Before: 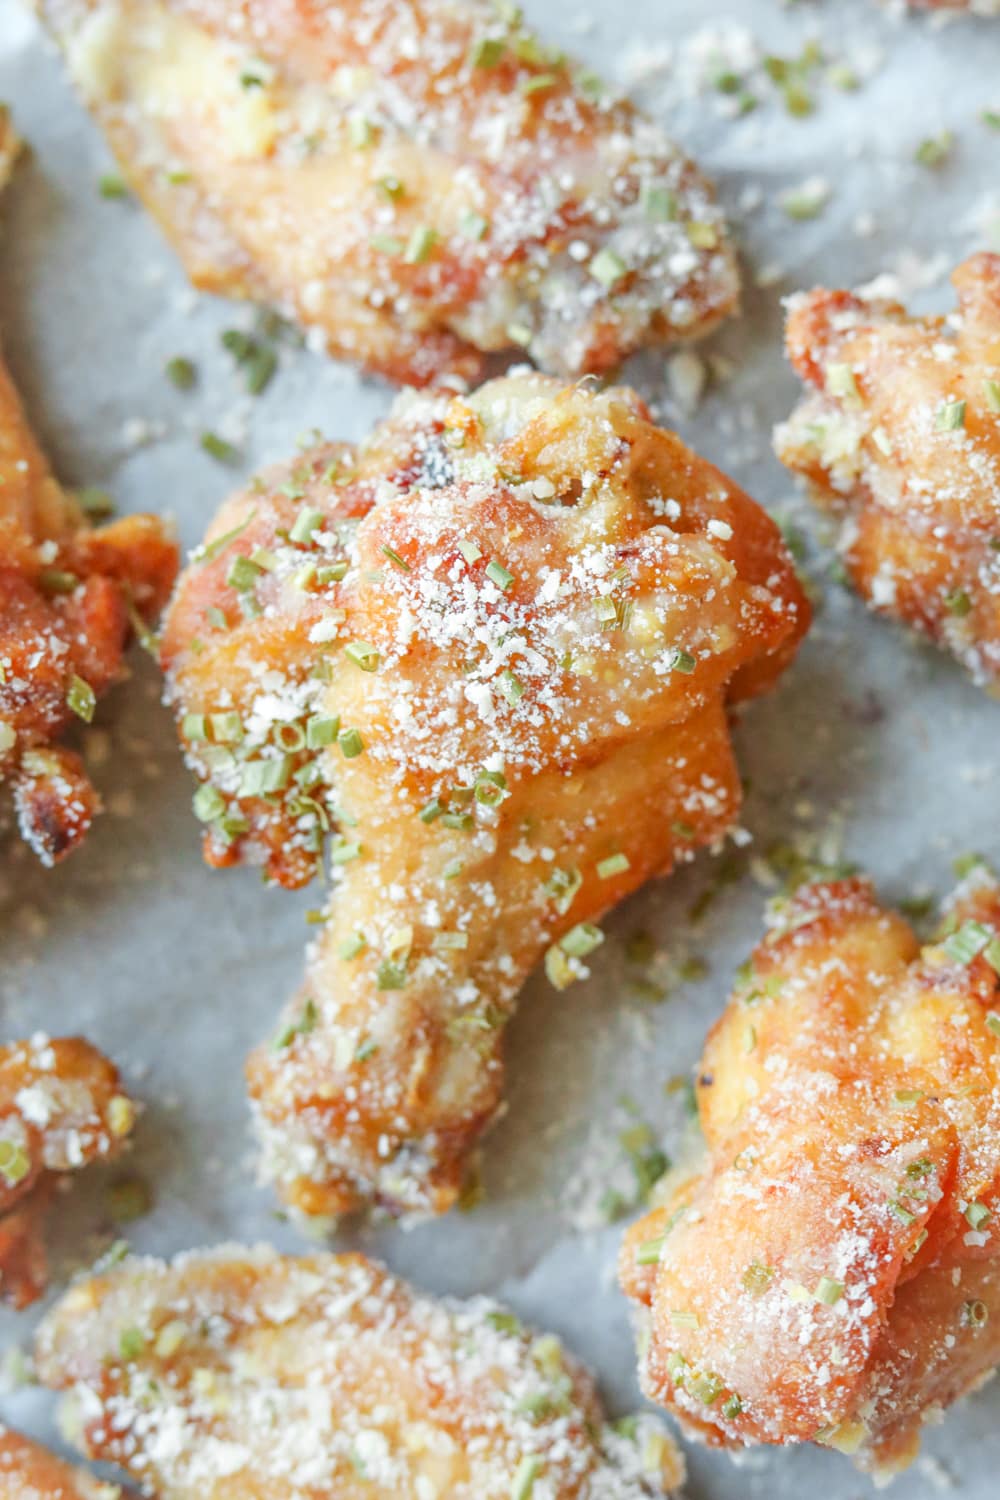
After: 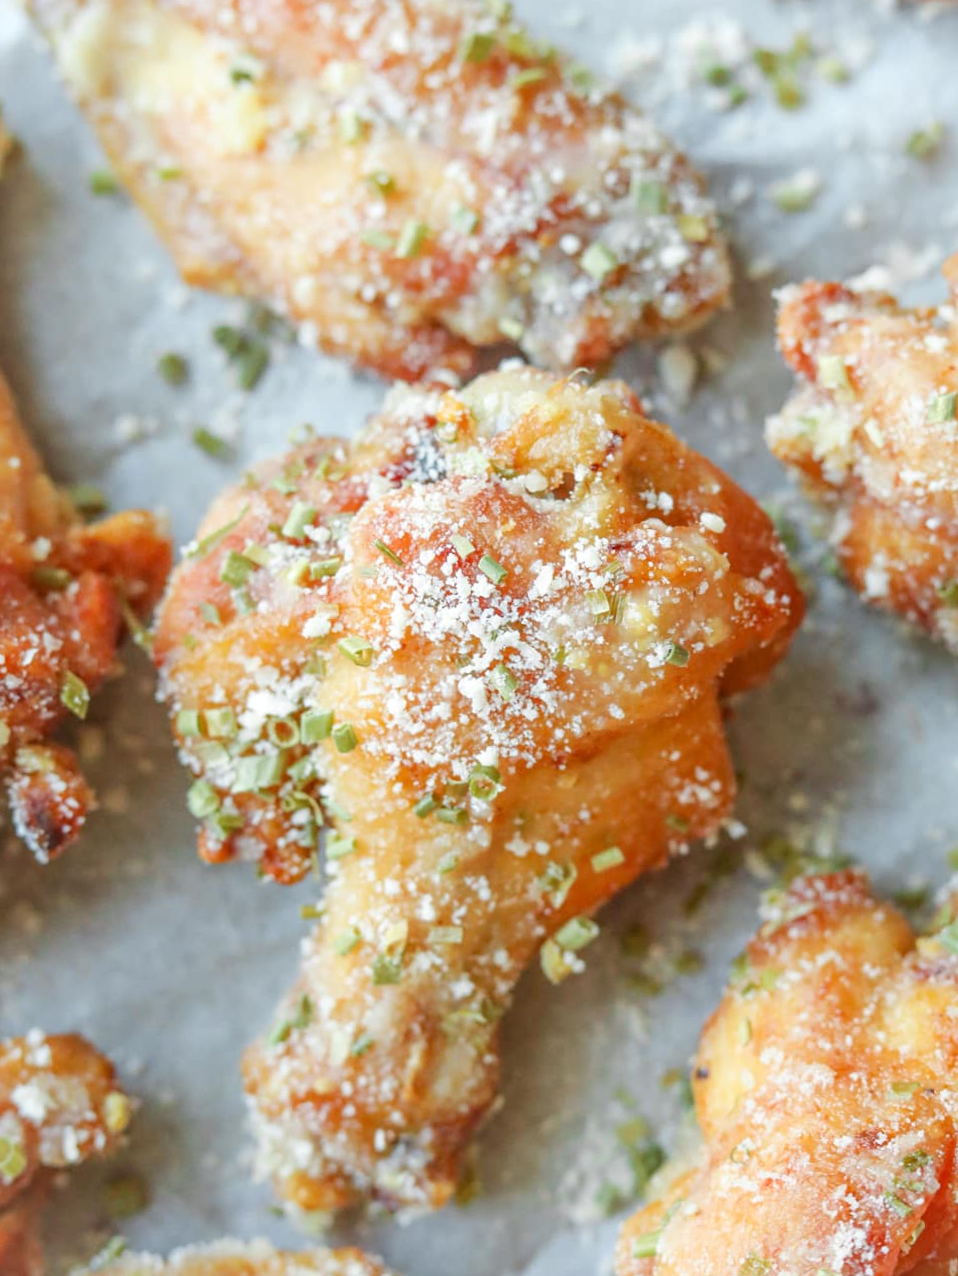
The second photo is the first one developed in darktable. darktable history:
crop and rotate: angle 0.33°, left 0.258%, right 3.035%, bottom 14.198%
